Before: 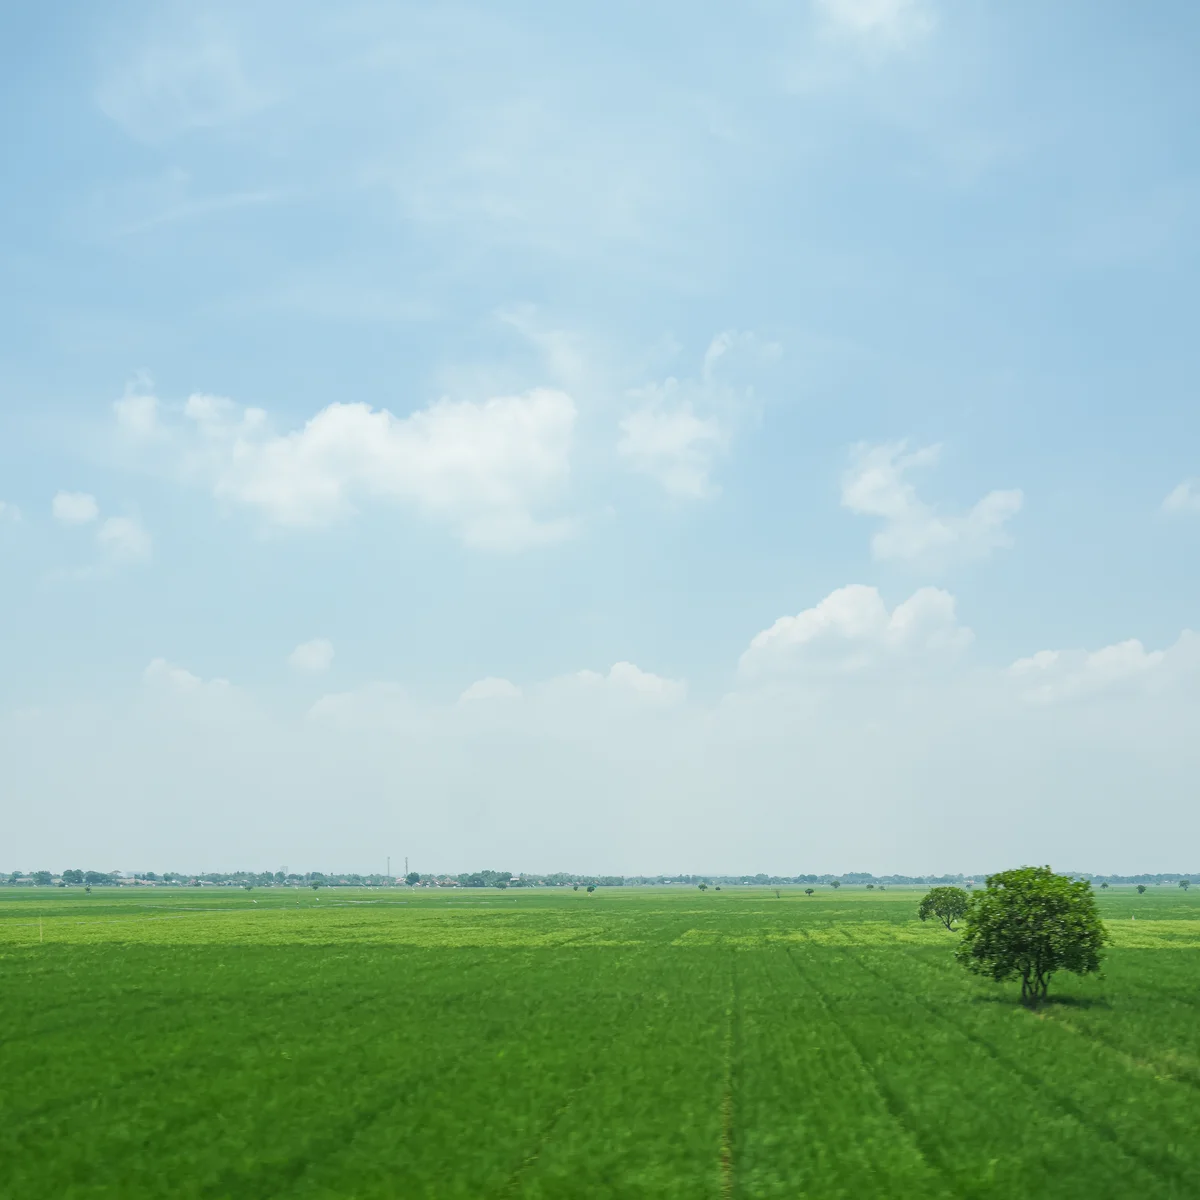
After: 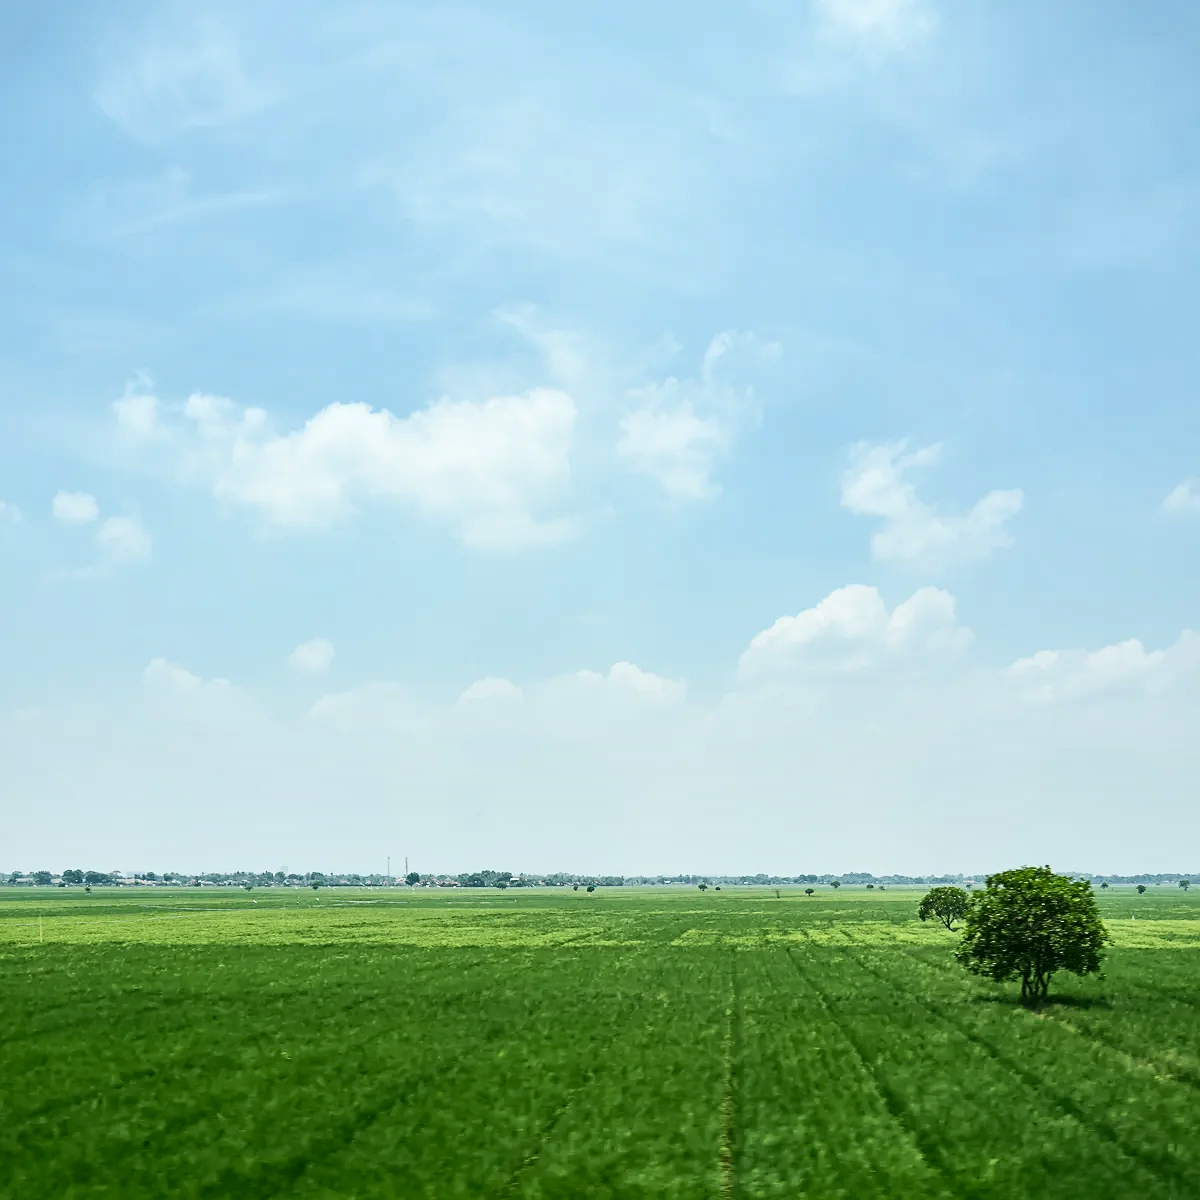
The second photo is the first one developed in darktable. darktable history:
local contrast: mode bilateral grid, contrast 20, coarseness 49, detail 120%, midtone range 0.2
sharpen: radius 1.889, amount 0.393, threshold 1.363
shadows and highlights: shadows 22.87, highlights -48.77, highlights color adjustment 55.86%, soften with gaussian
contrast brightness saturation: contrast 0.287
